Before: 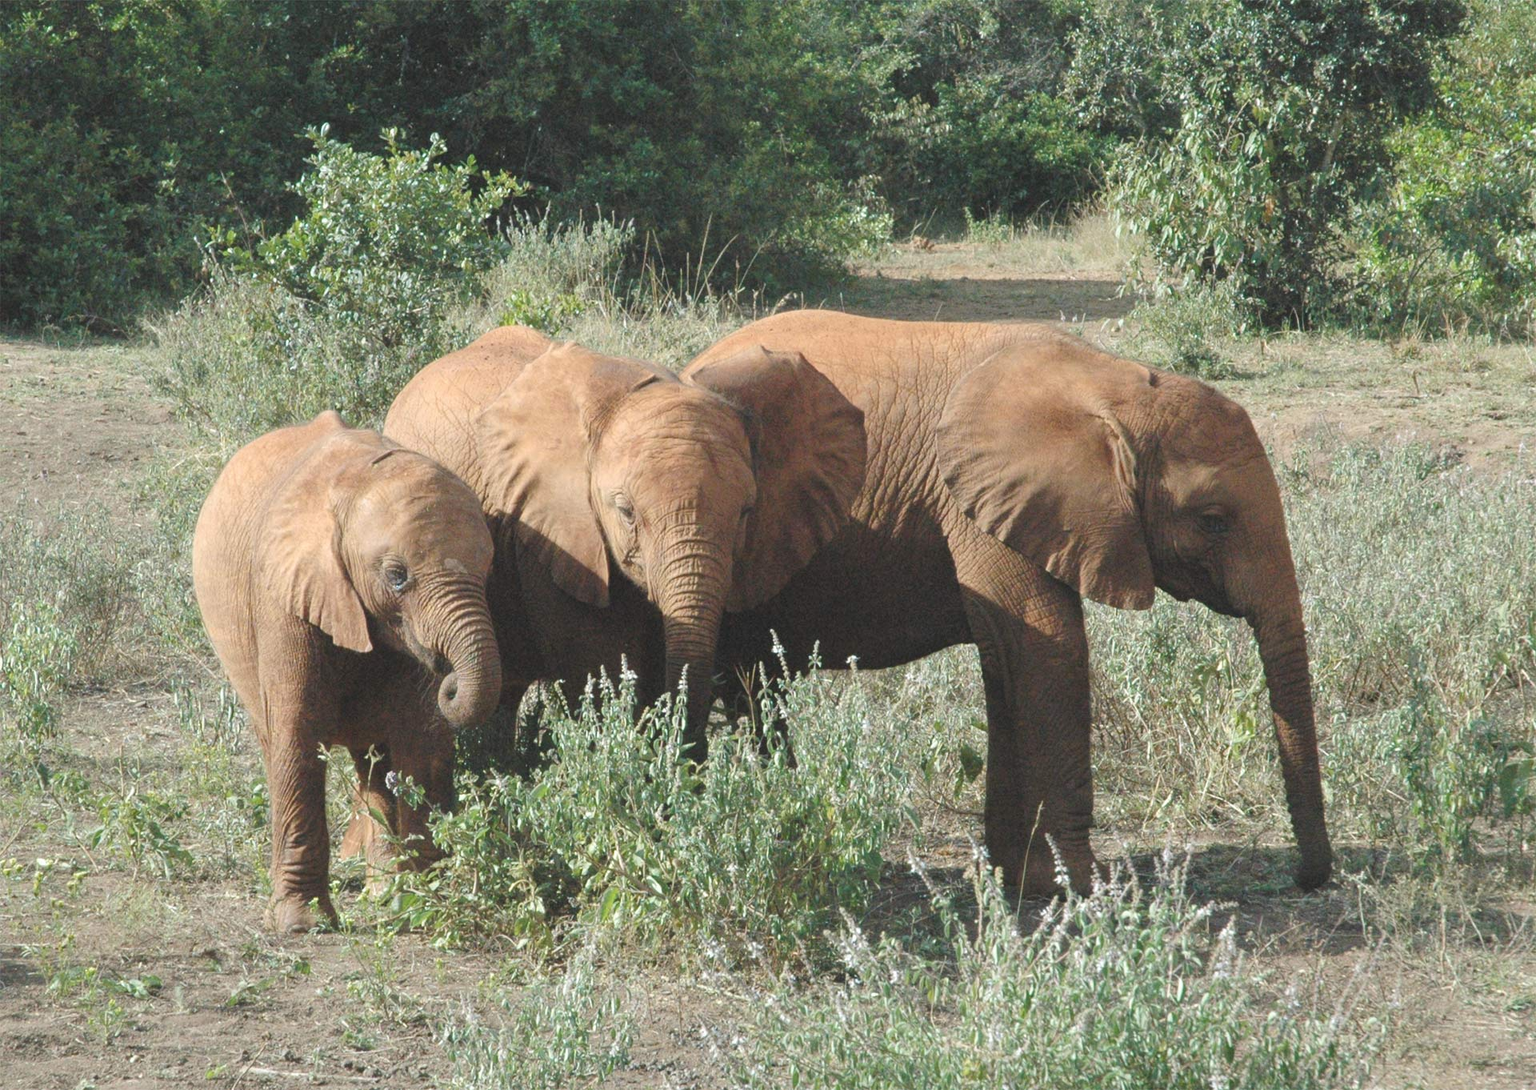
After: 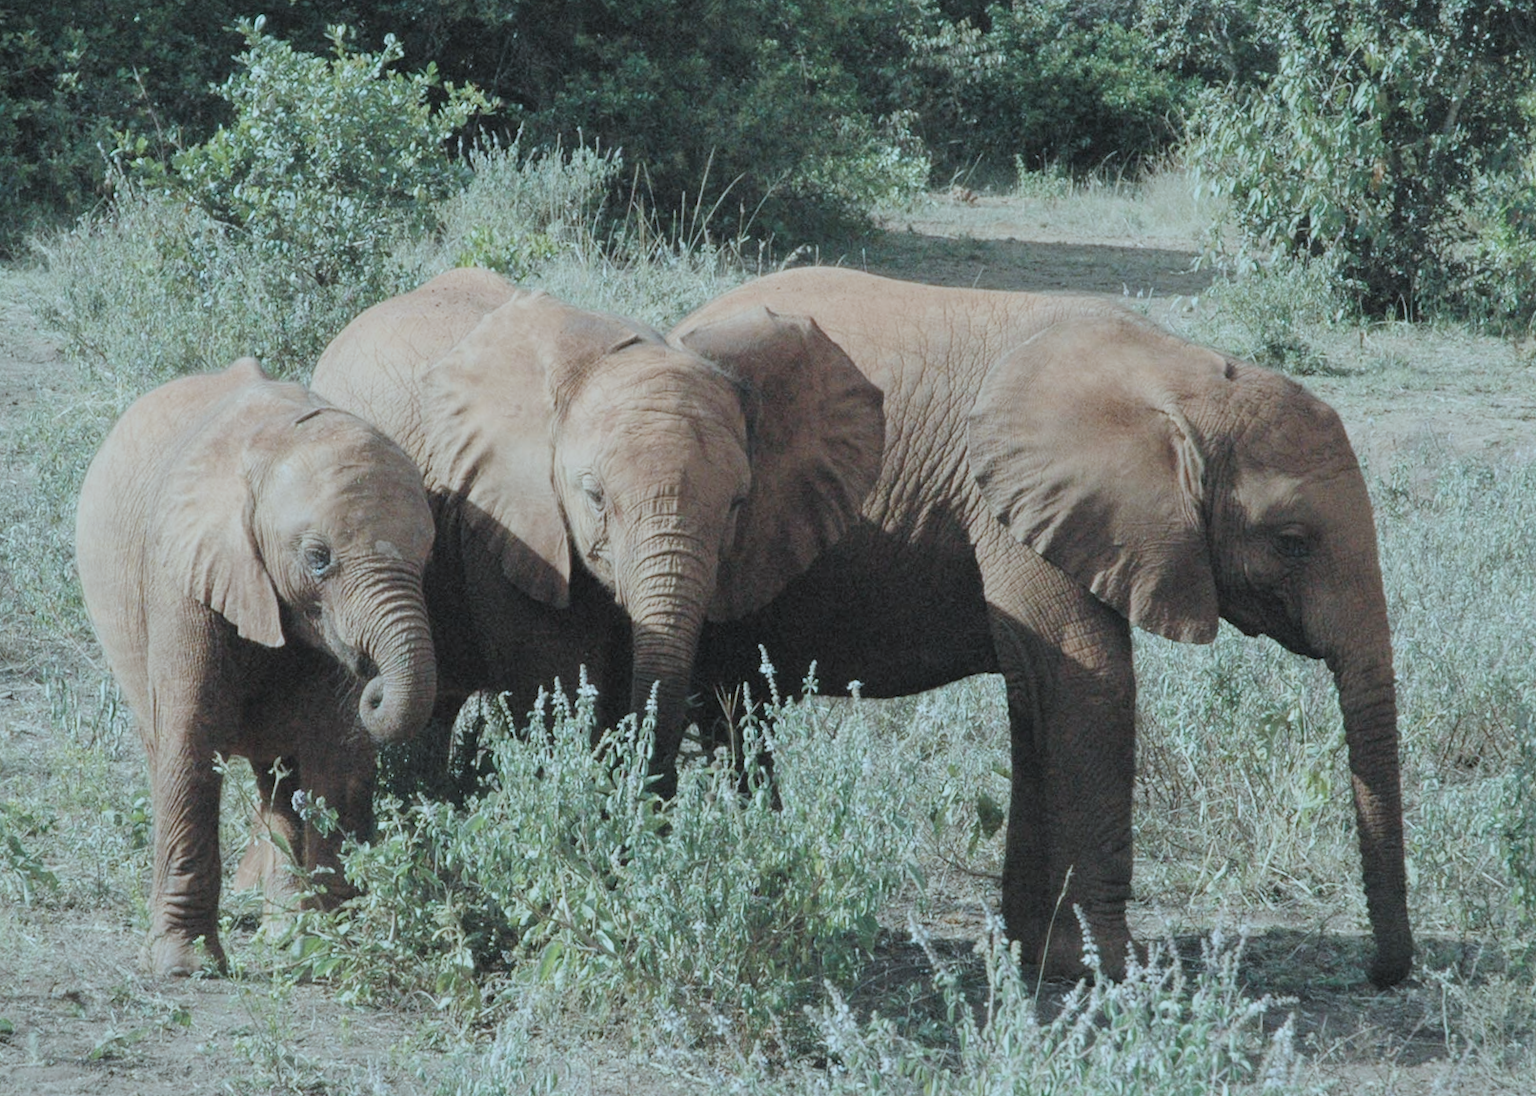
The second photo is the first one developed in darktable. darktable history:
filmic rgb: black relative exposure -7.65 EV, white relative exposure 4.56 EV, hardness 3.61, iterations of high-quality reconstruction 0
color correction: highlights a* -12.44, highlights b* -17.86, saturation 0.714
crop and rotate: angle -2.94°, left 5.435%, top 5.161%, right 4.617%, bottom 4.313%
